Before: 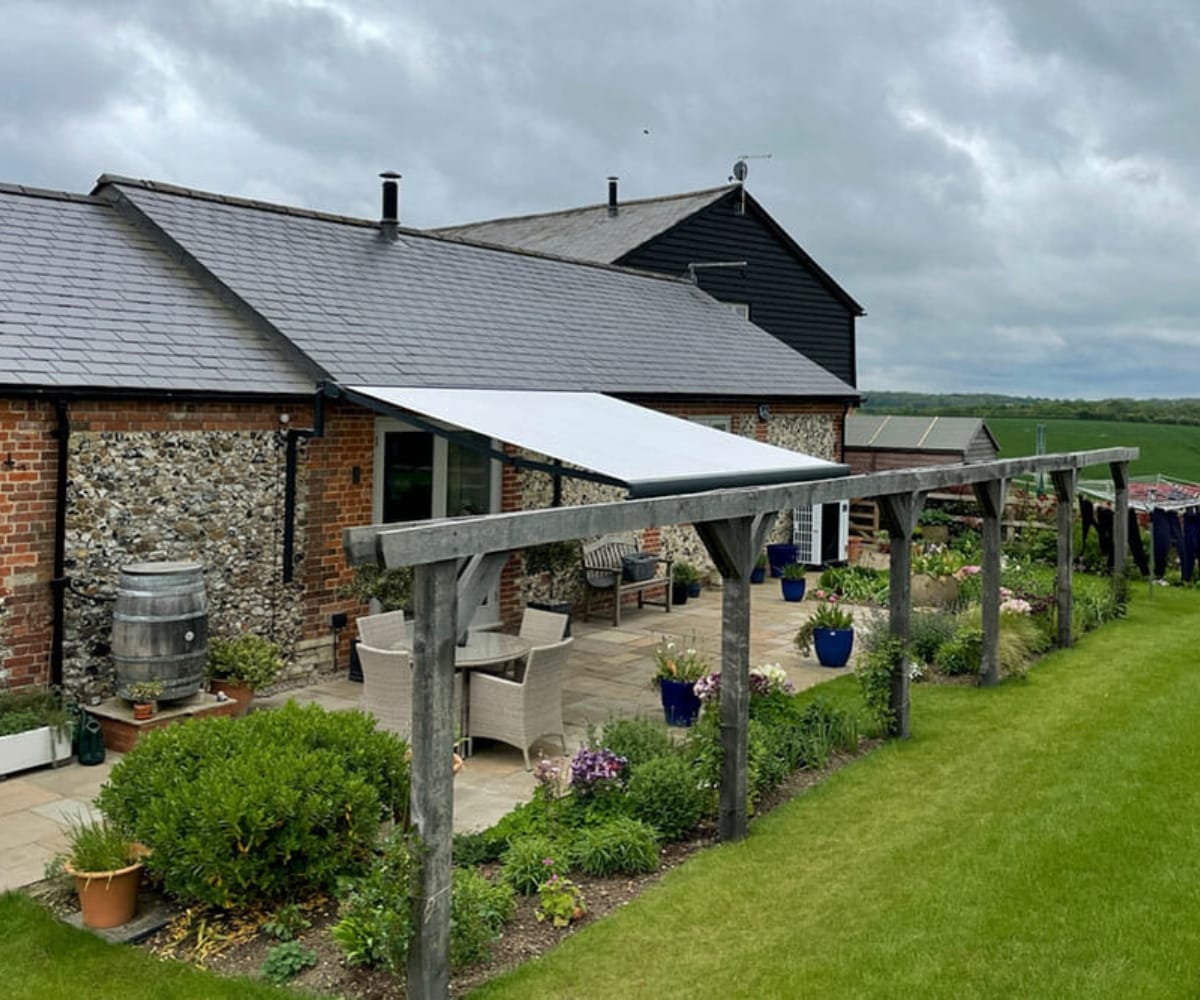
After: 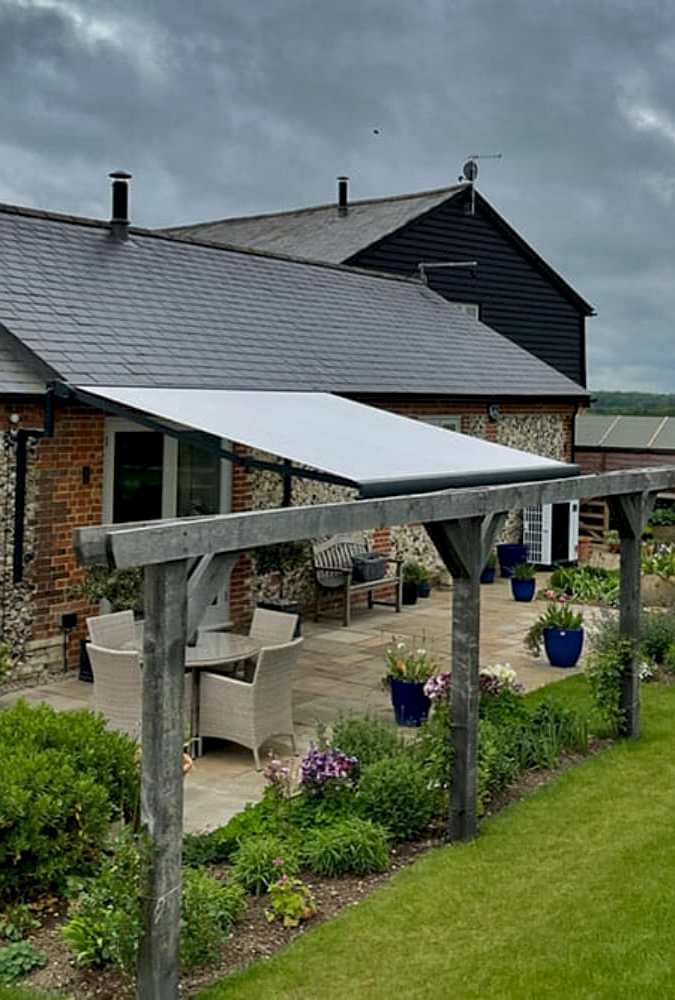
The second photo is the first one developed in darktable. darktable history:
crop and rotate: left 22.516%, right 21.234%
shadows and highlights: shadows 80.73, white point adjustment -9.07, highlights -61.46, soften with gaussian
contrast equalizer: octaves 7, y [[0.6 ×6], [0.55 ×6], [0 ×6], [0 ×6], [0 ×6]], mix 0.15
sharpen: amount 0.2
